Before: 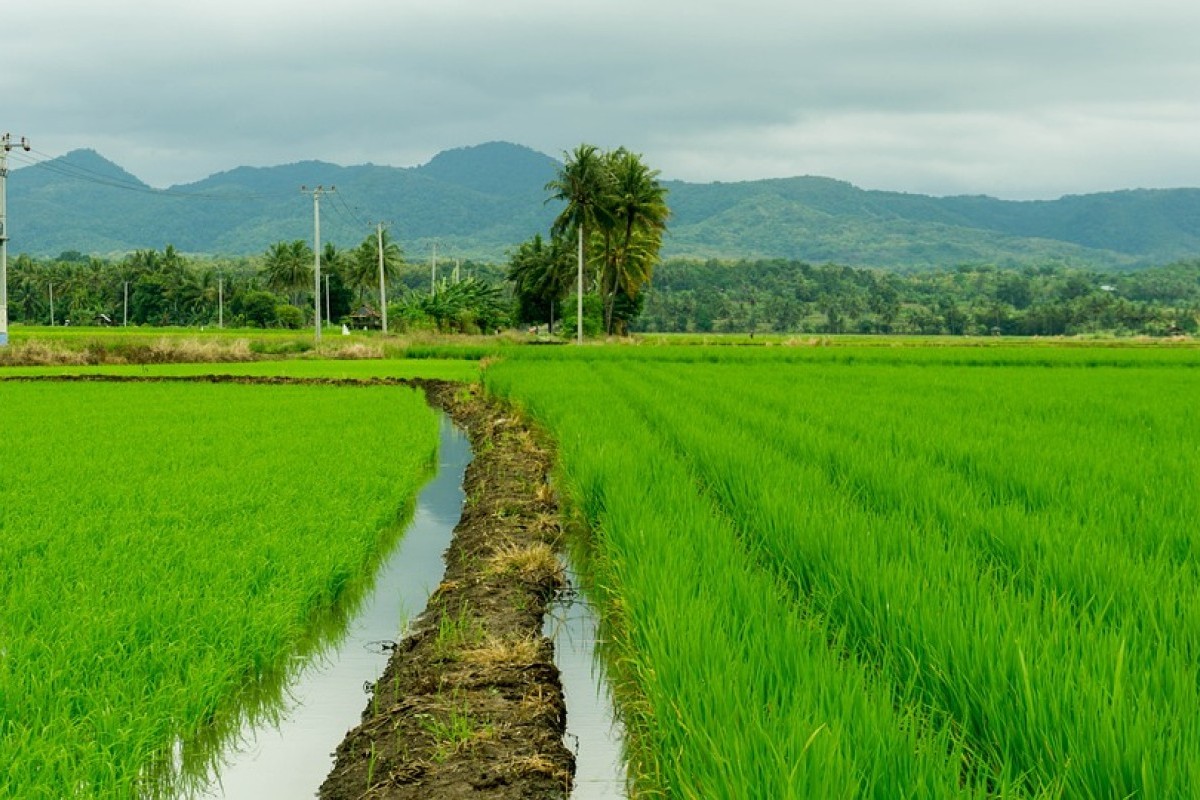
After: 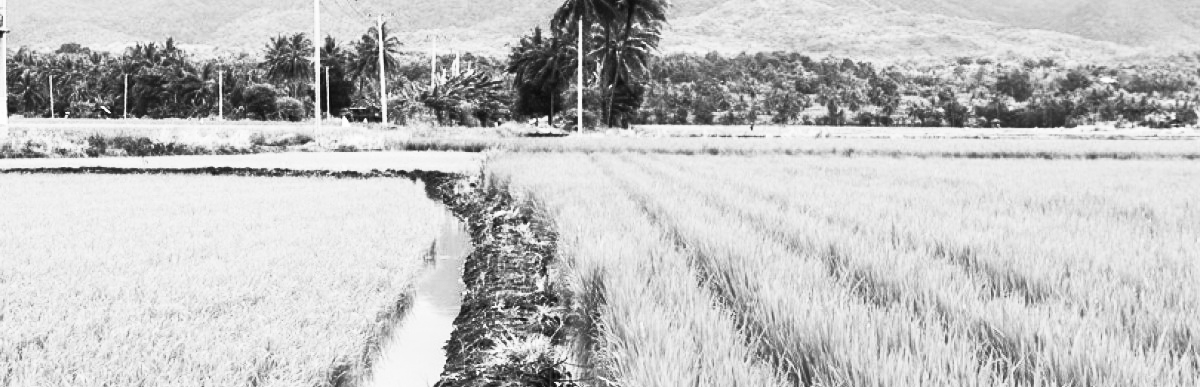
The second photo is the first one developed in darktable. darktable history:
monochrome: a 32, b 64, size 2.3, highlights 1
contrast brightness saturation: contrast 0.83, brightness 0.59, saturation 0.59
crop and rotate: top 26.056%, bottom 25.543%
